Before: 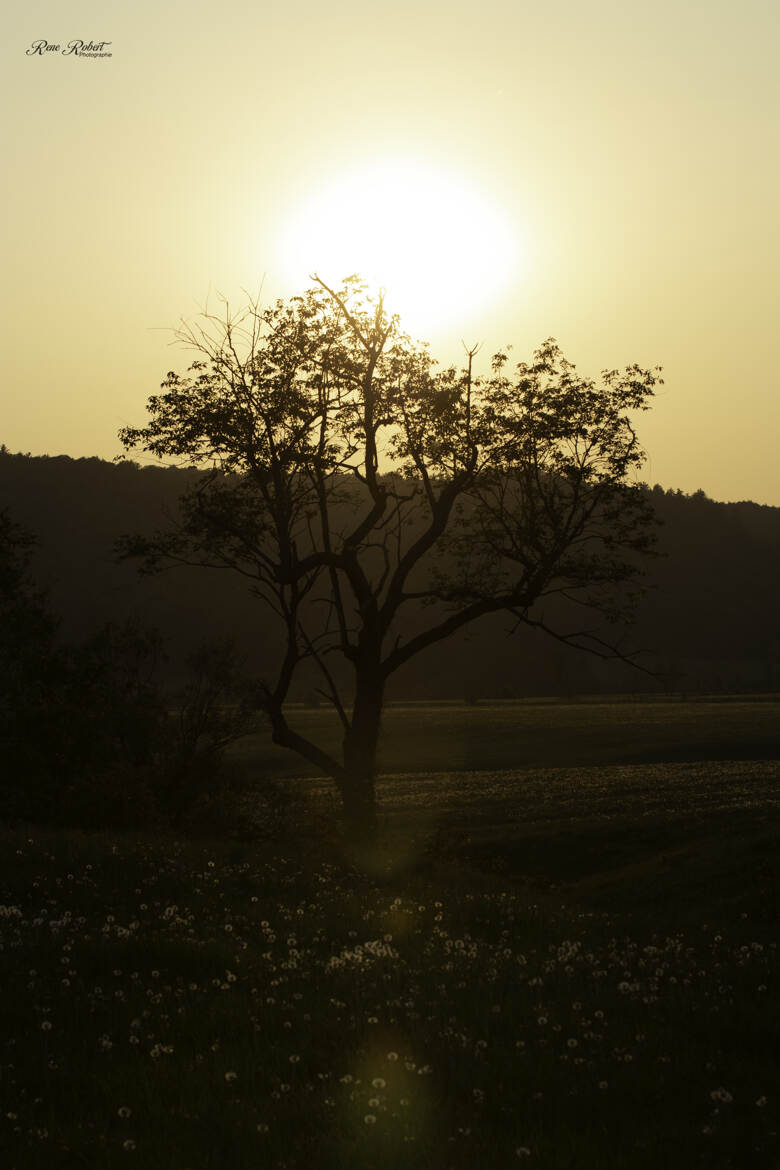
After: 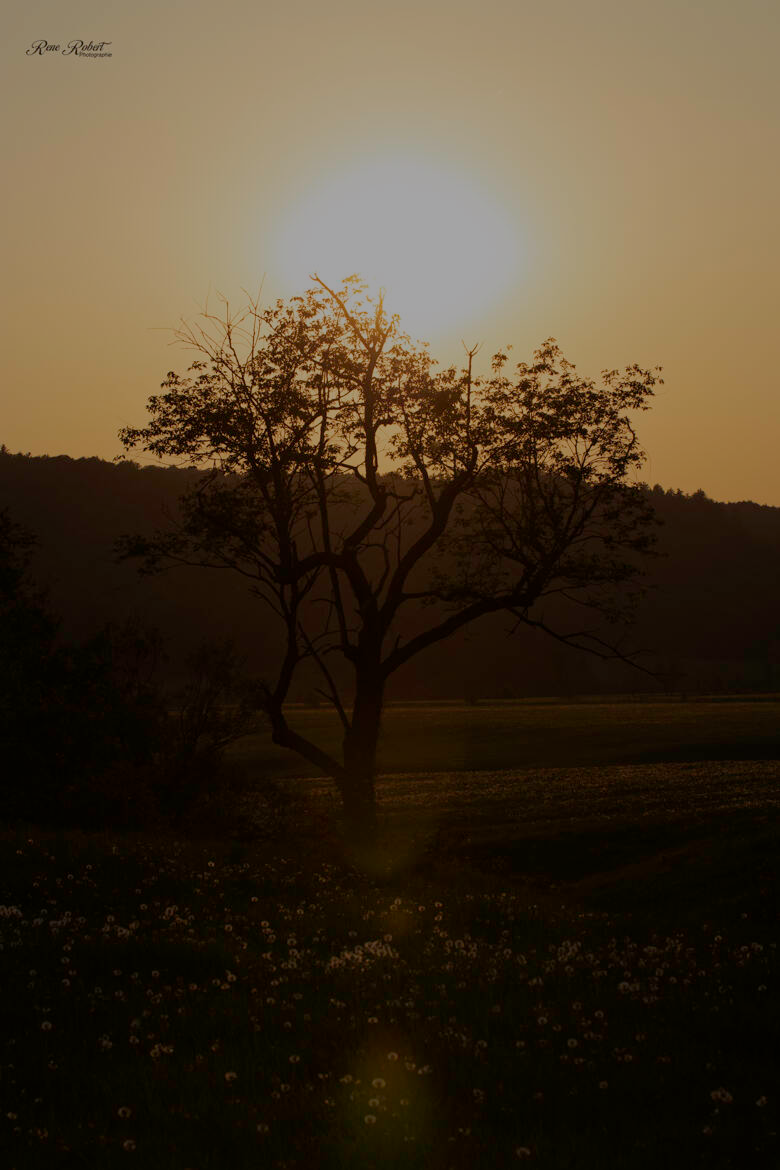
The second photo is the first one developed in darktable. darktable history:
exposure: exposure -1.428 EV, compensate exposure bias true, compensate highlight preservation false
haze removal: compatibility mode true, adaptive false
color balance rgb: shadows lift › chroma 3.322%, shadows lift › hue 278.78°, perceptual saturation grading › global saturation 1.207%, perceptual saturation grading › highlights -1.538%, perceptual saturation grading › mid-tones 4.02%, perceptual saturation grading › shadows 7.78%
